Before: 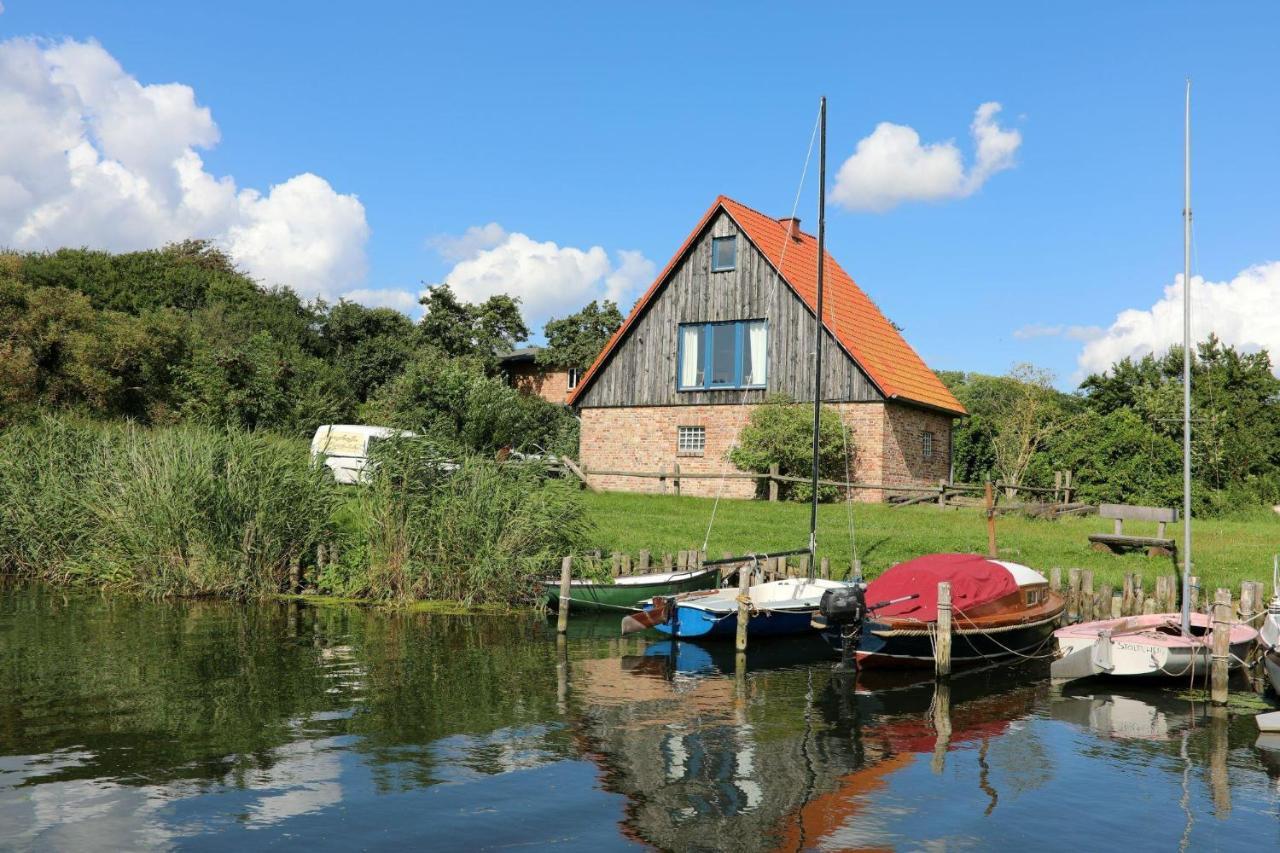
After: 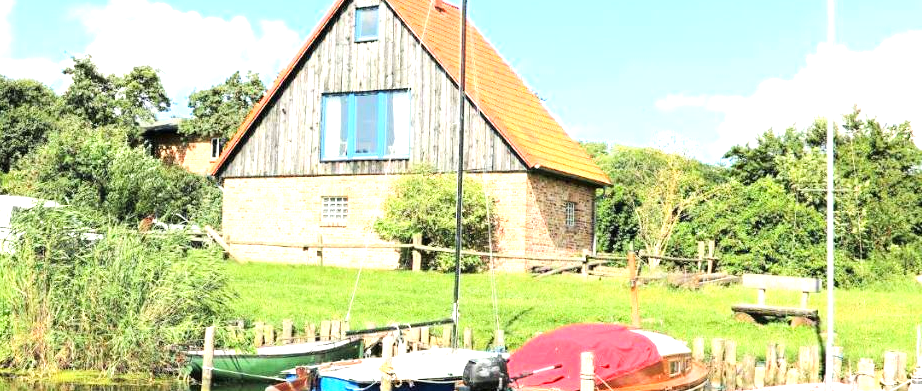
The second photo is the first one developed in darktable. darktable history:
tone curve: curves: ch0 [(0, 0) (0.004, 0.001) (0.133, 0.112) (0.325, 0.362) (0.832, 0.893) (1, 1)], color space Lab, linked channels, preserve colors none
exposure: black level correction 0, exposure 1.6 EV, compensate exposure bias true, compensate highlight preservation false
crop and rotate: left 27.938%, top 27.046%, bottom 27.046%
